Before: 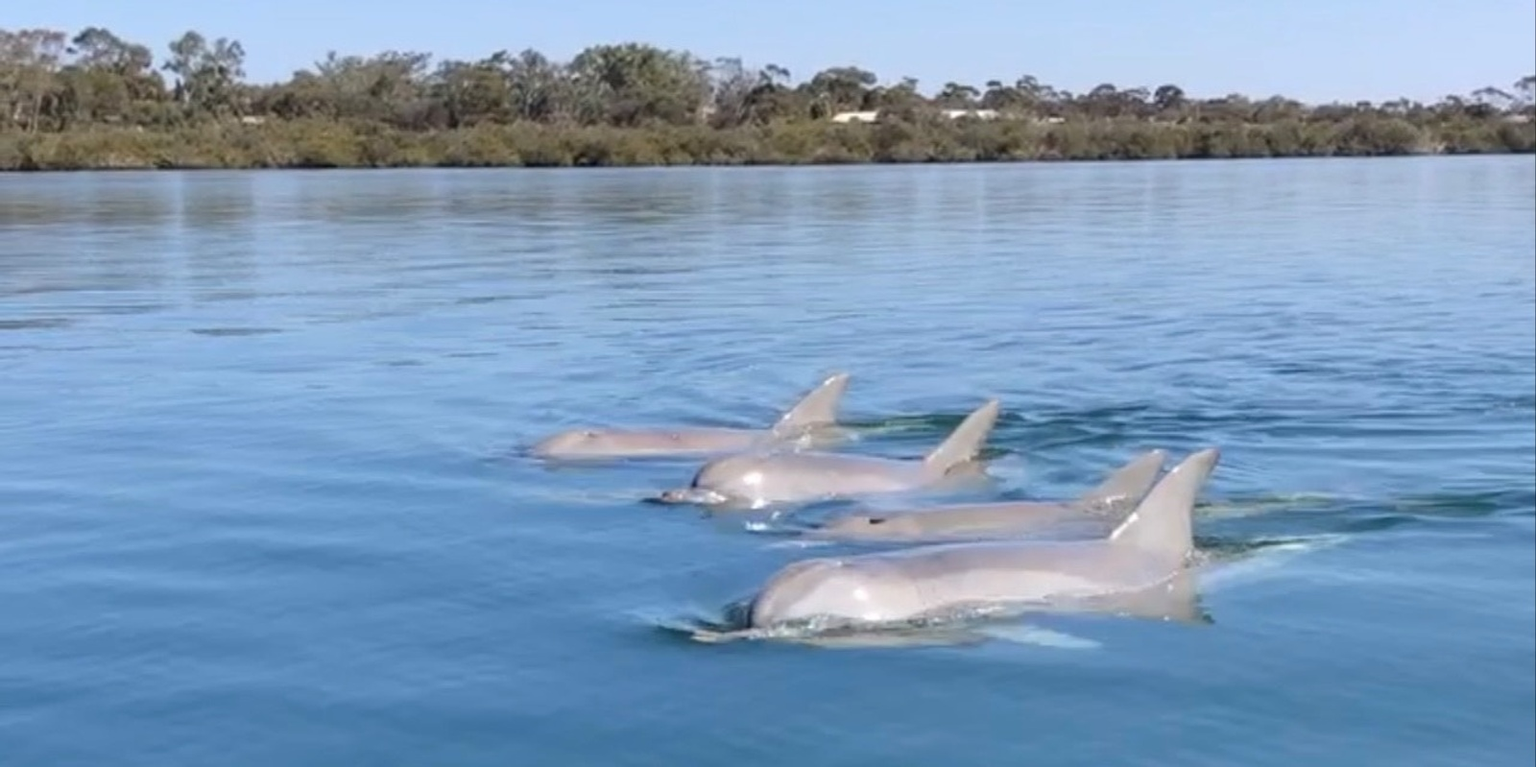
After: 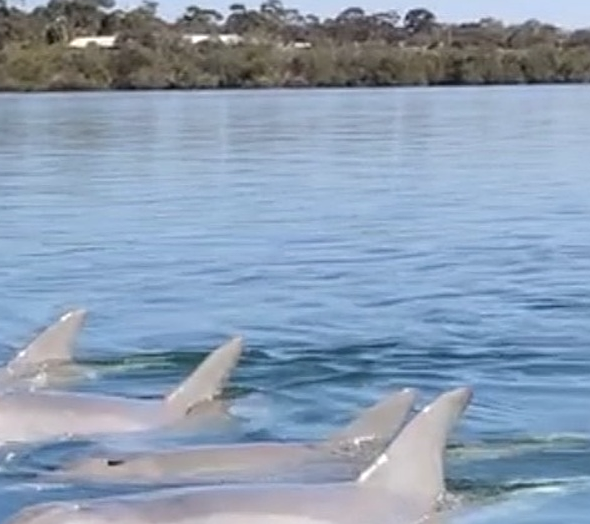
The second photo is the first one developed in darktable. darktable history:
sharpen: on, module defaults
contrast brightness saturation: saturation -0.1
crop and rotate: left 49.936%, top 10.094%, right 13.136%, bottom 24.256%
